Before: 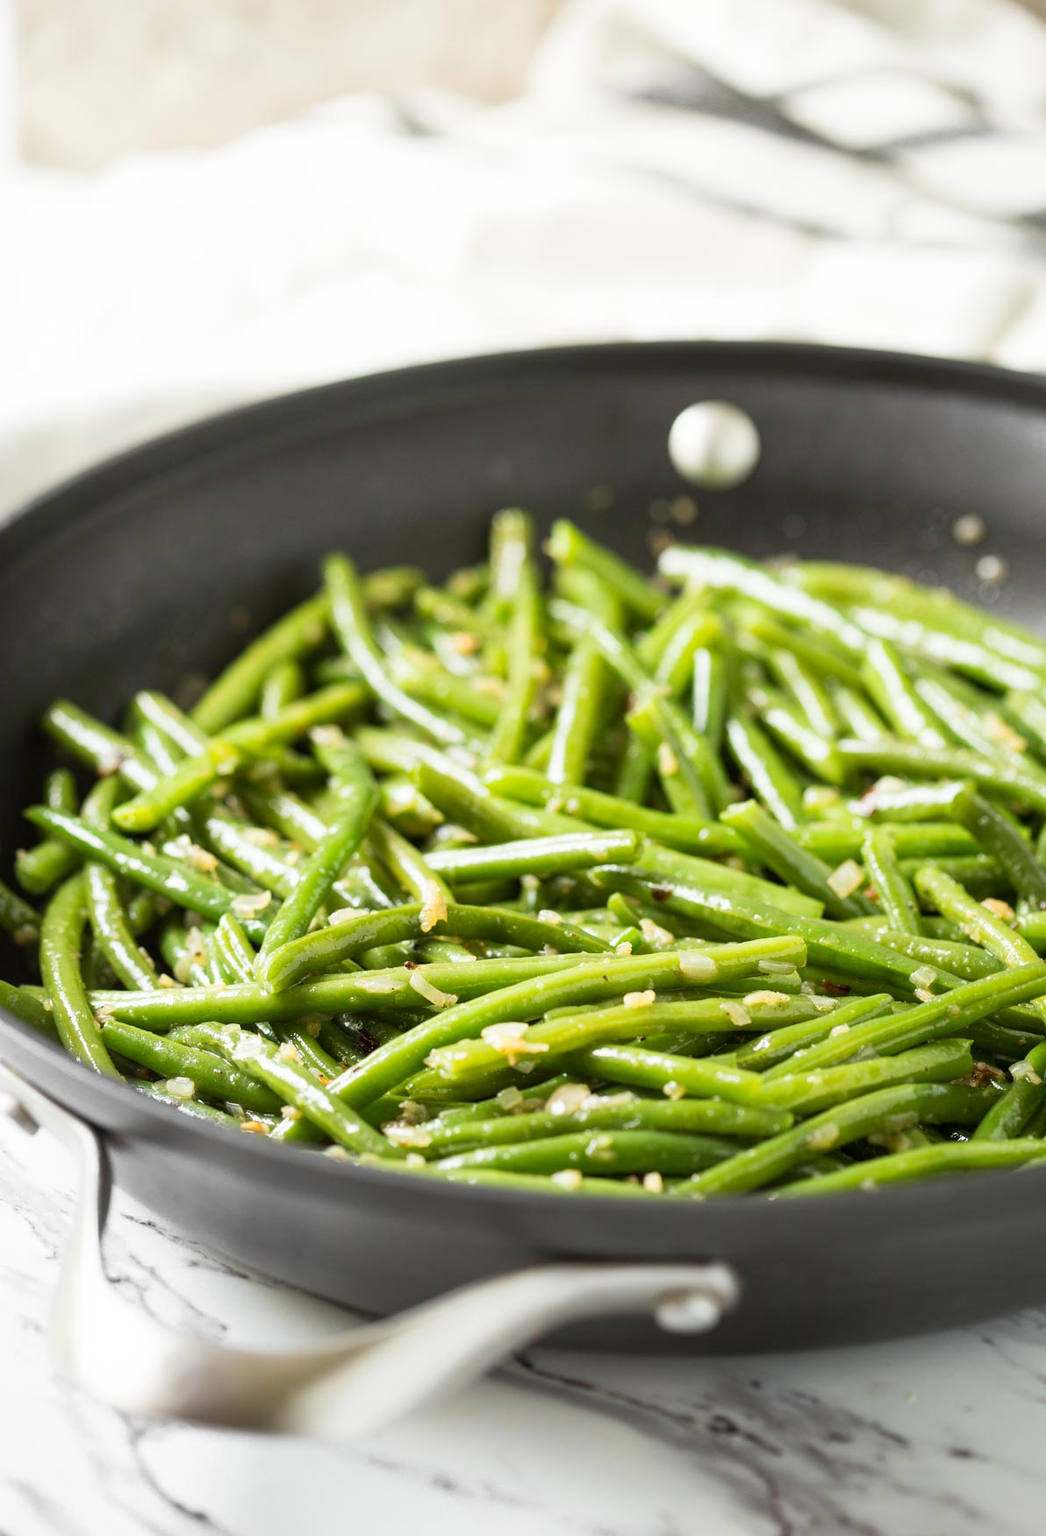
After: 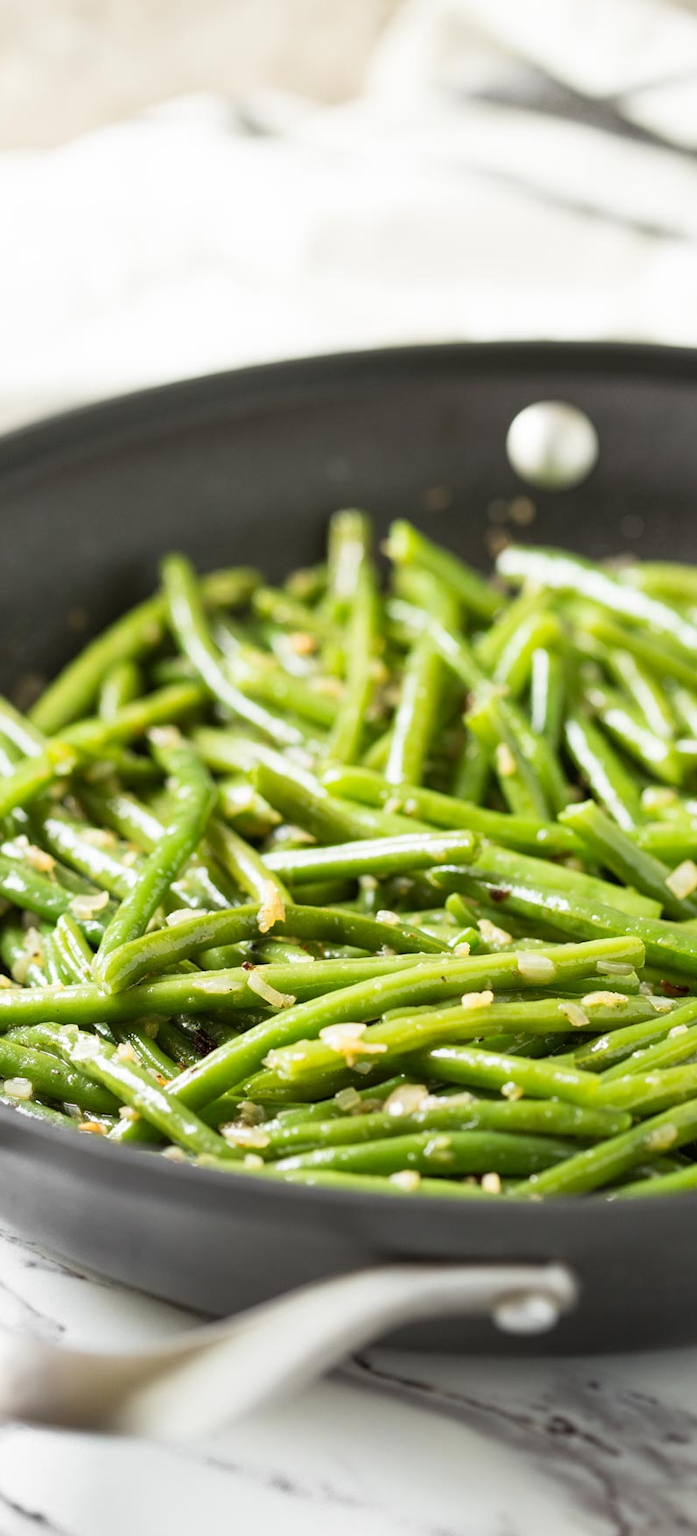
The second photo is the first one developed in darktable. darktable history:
white balance: emerald 1
crop and rotate: left 15.546%, right 17.787%
